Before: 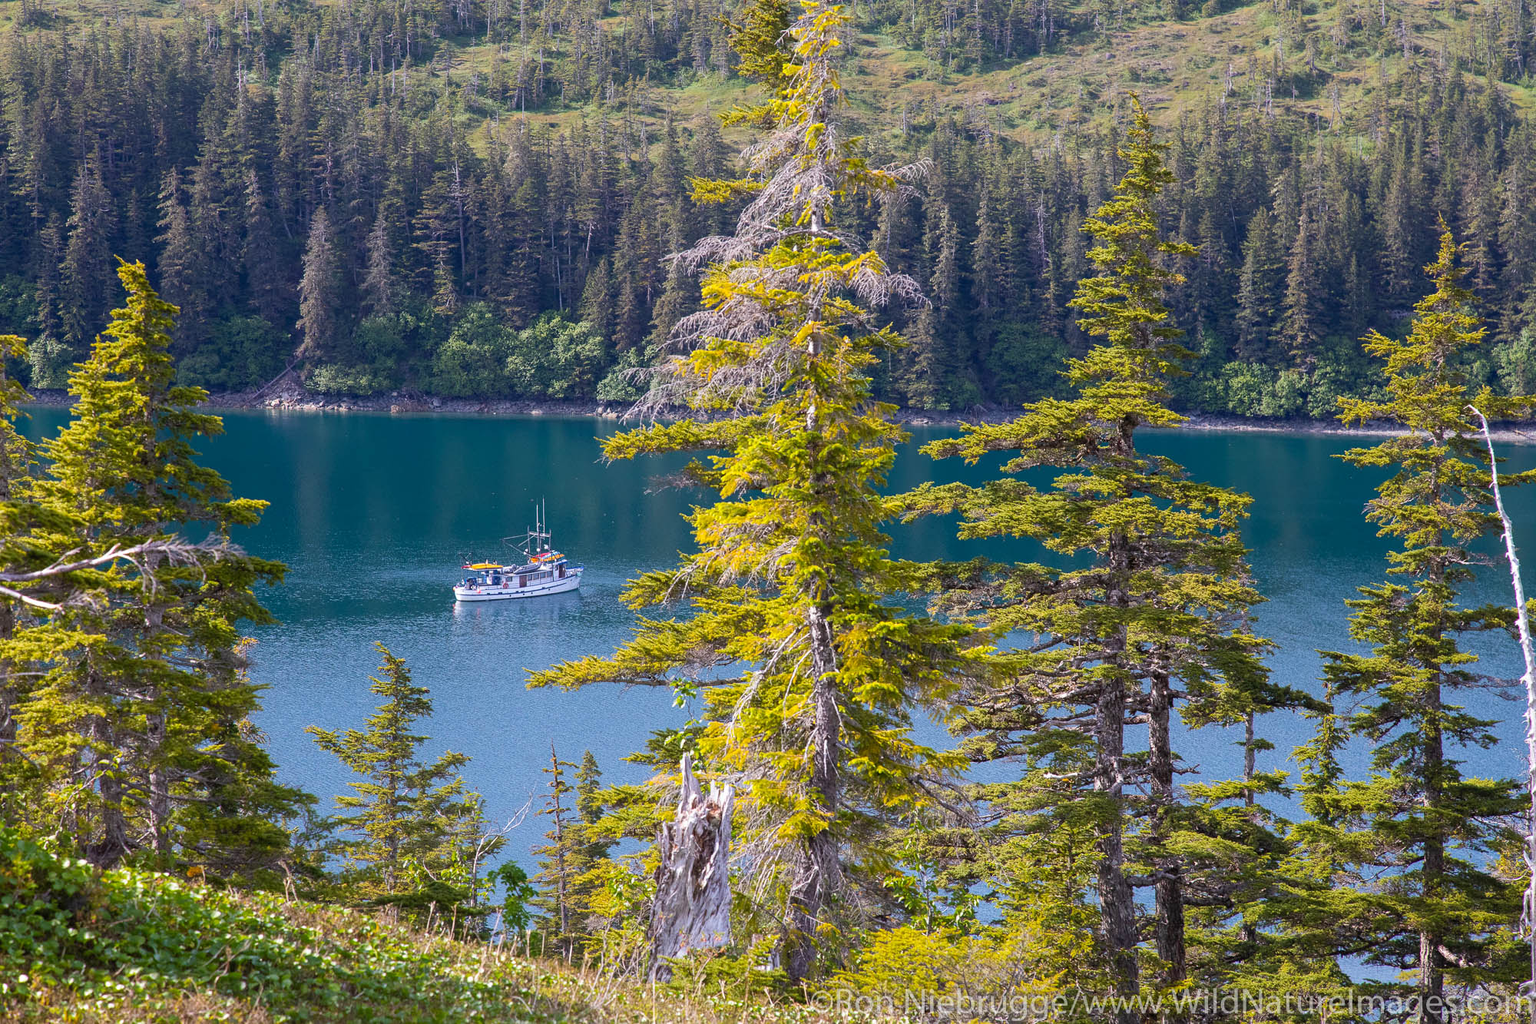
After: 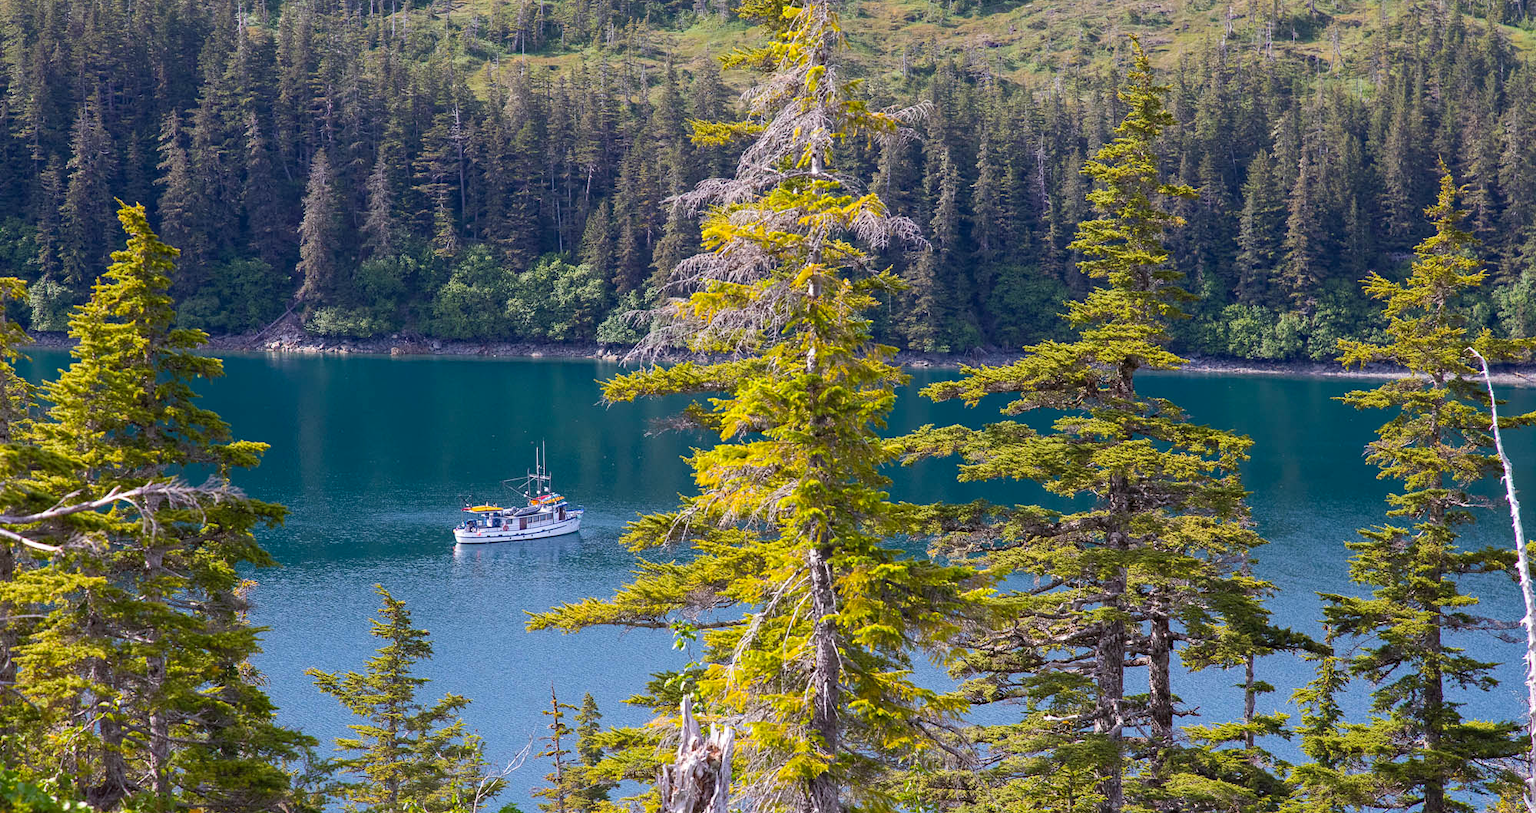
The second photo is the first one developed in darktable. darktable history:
haze removal: compatibility mode true, adaptive false
crop and rotate: top 5.664%, bottom 14.84%
